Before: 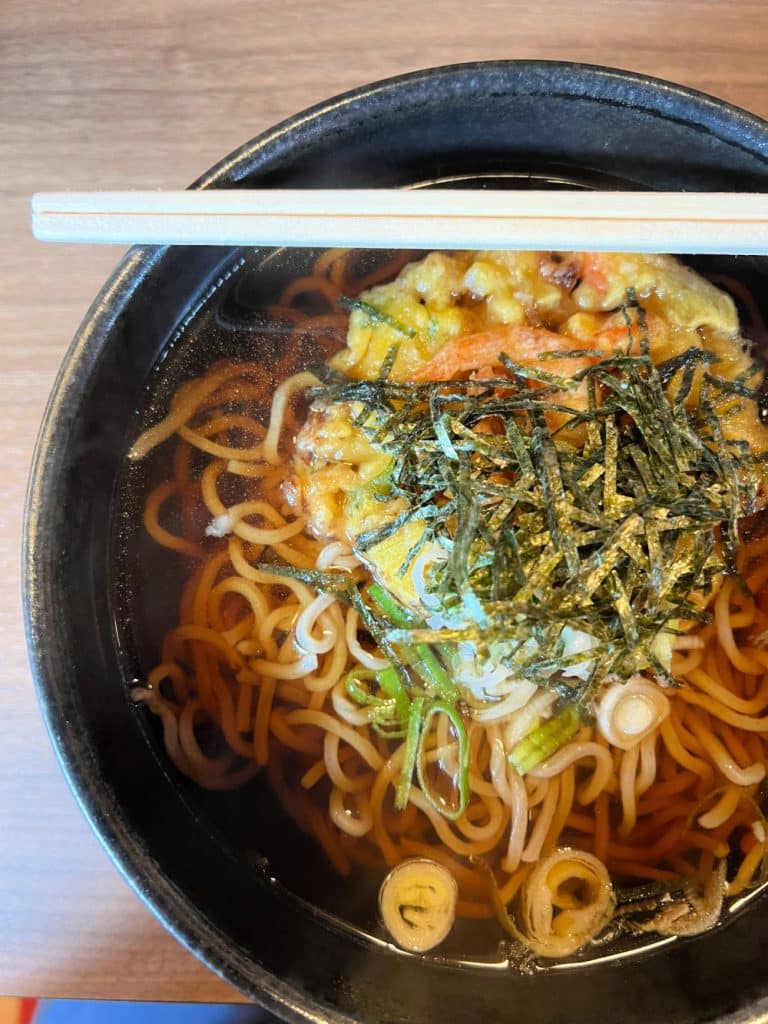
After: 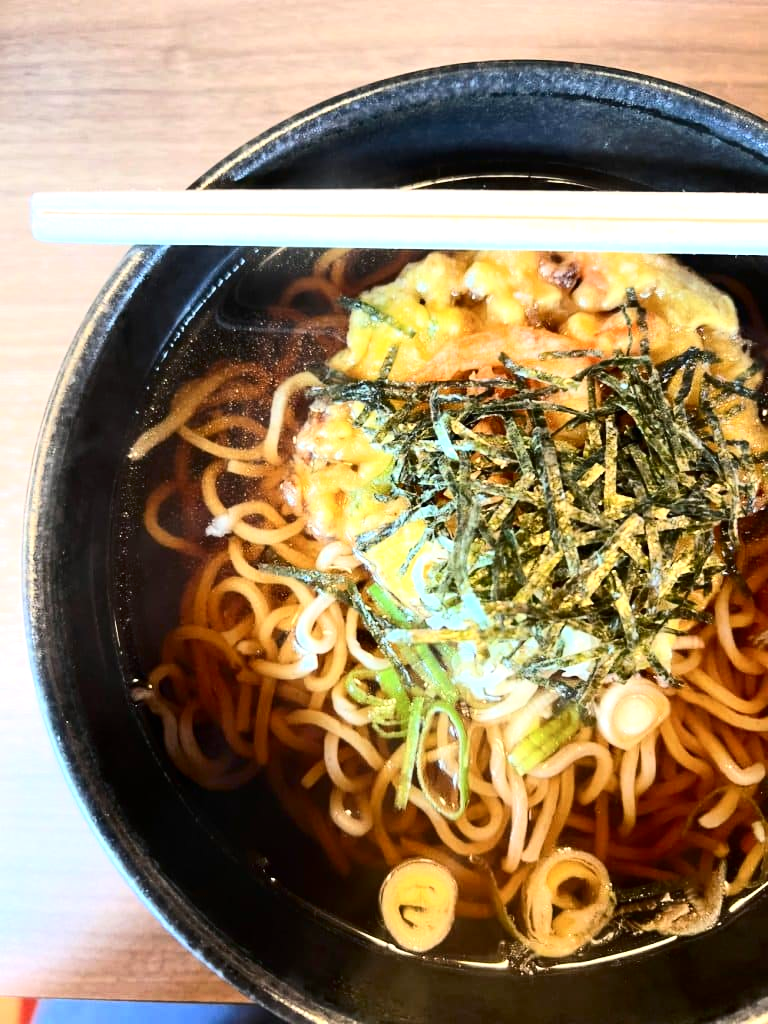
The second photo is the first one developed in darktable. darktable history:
contrast brightness saturation: contrast 0.28
exposure: exposure 0.507 EV, compensate highlight preservation false
